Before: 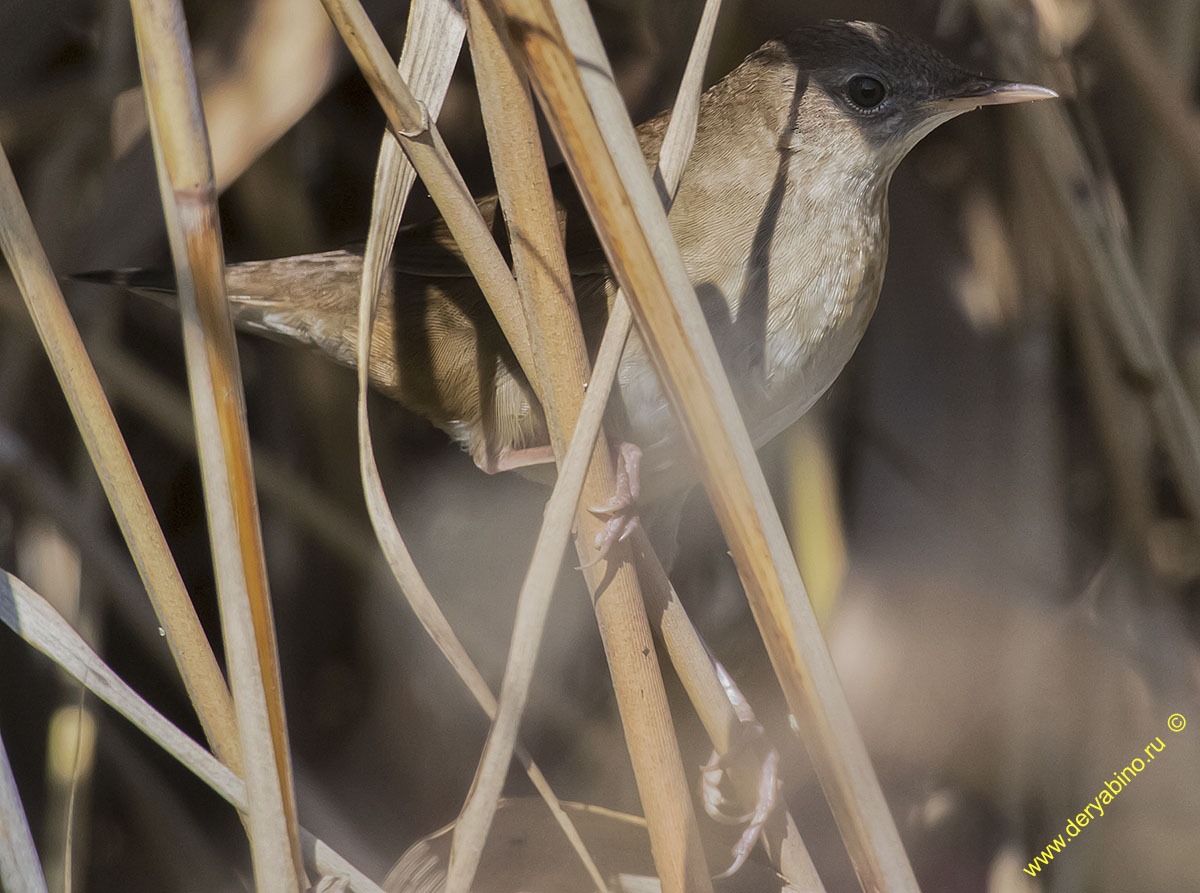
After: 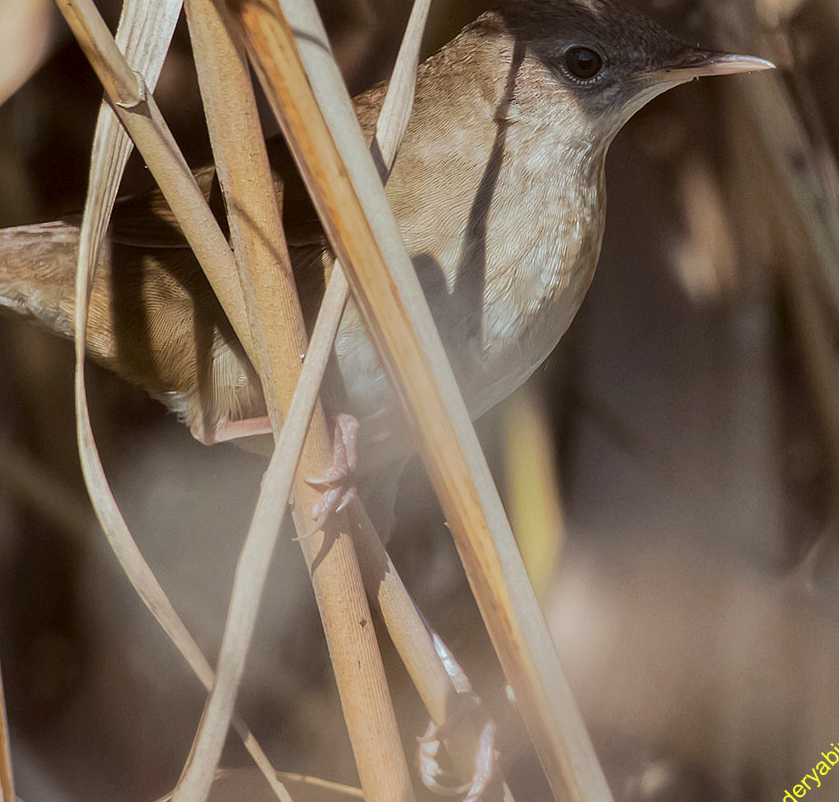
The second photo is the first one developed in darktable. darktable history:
crop and rotate: left 23.599%, top 3.265%, right 6.472%, bottom 6.862%
color correction: highlights a* -5.06, highlights b* -4.26, shadows a* 3.79, shadows b* 4.35
